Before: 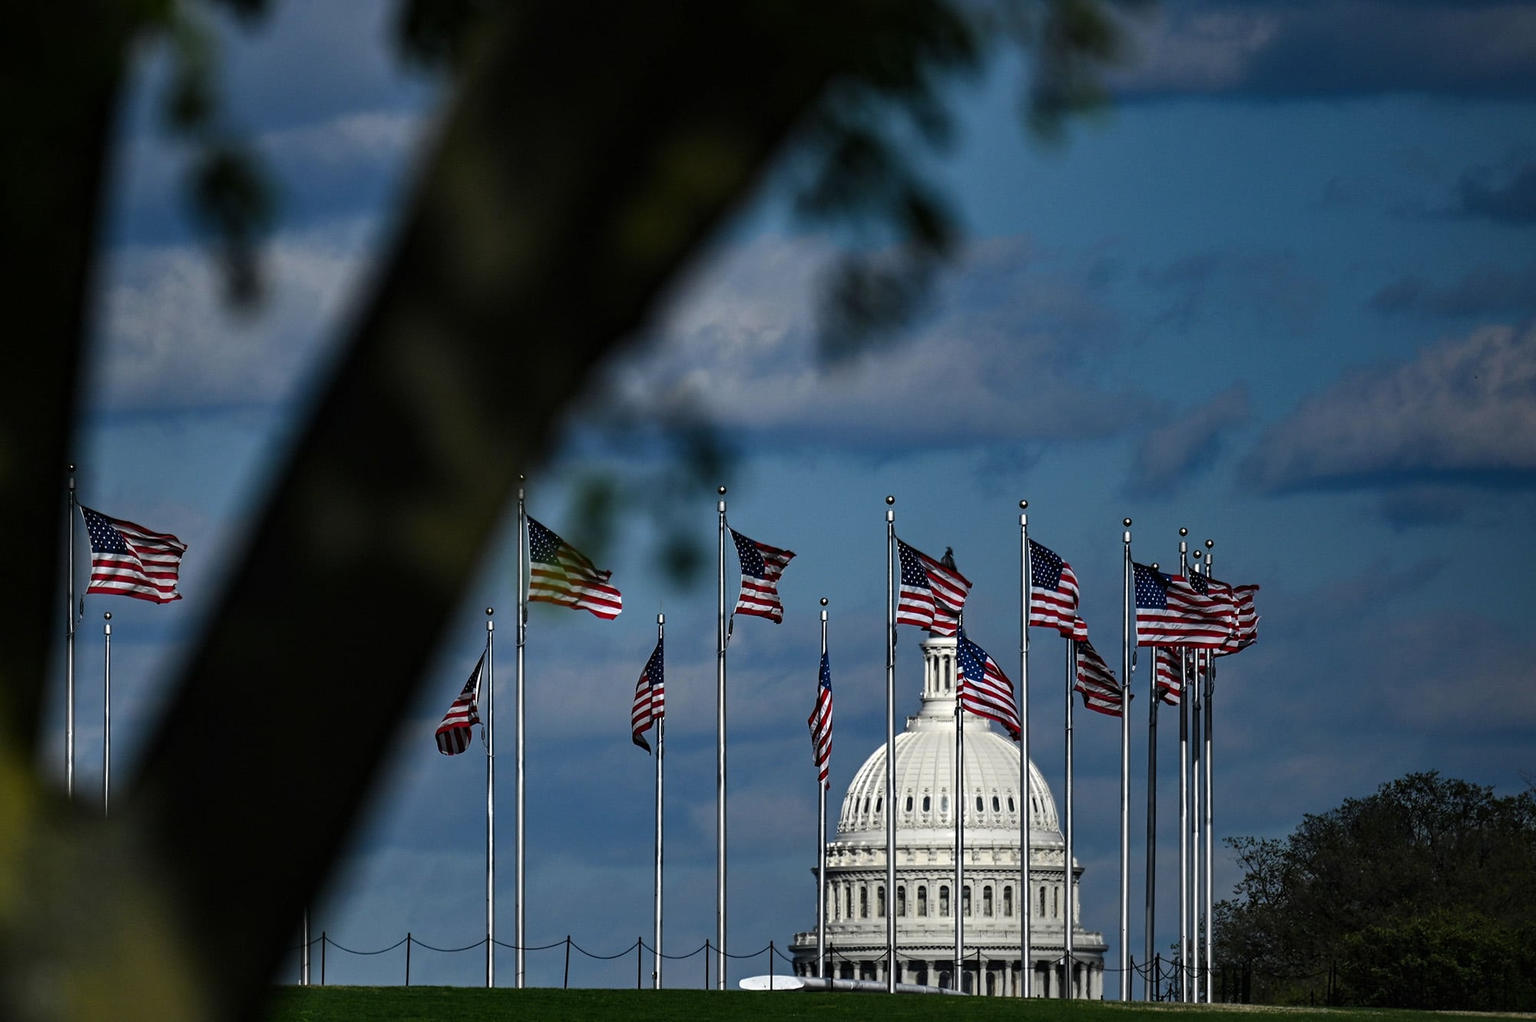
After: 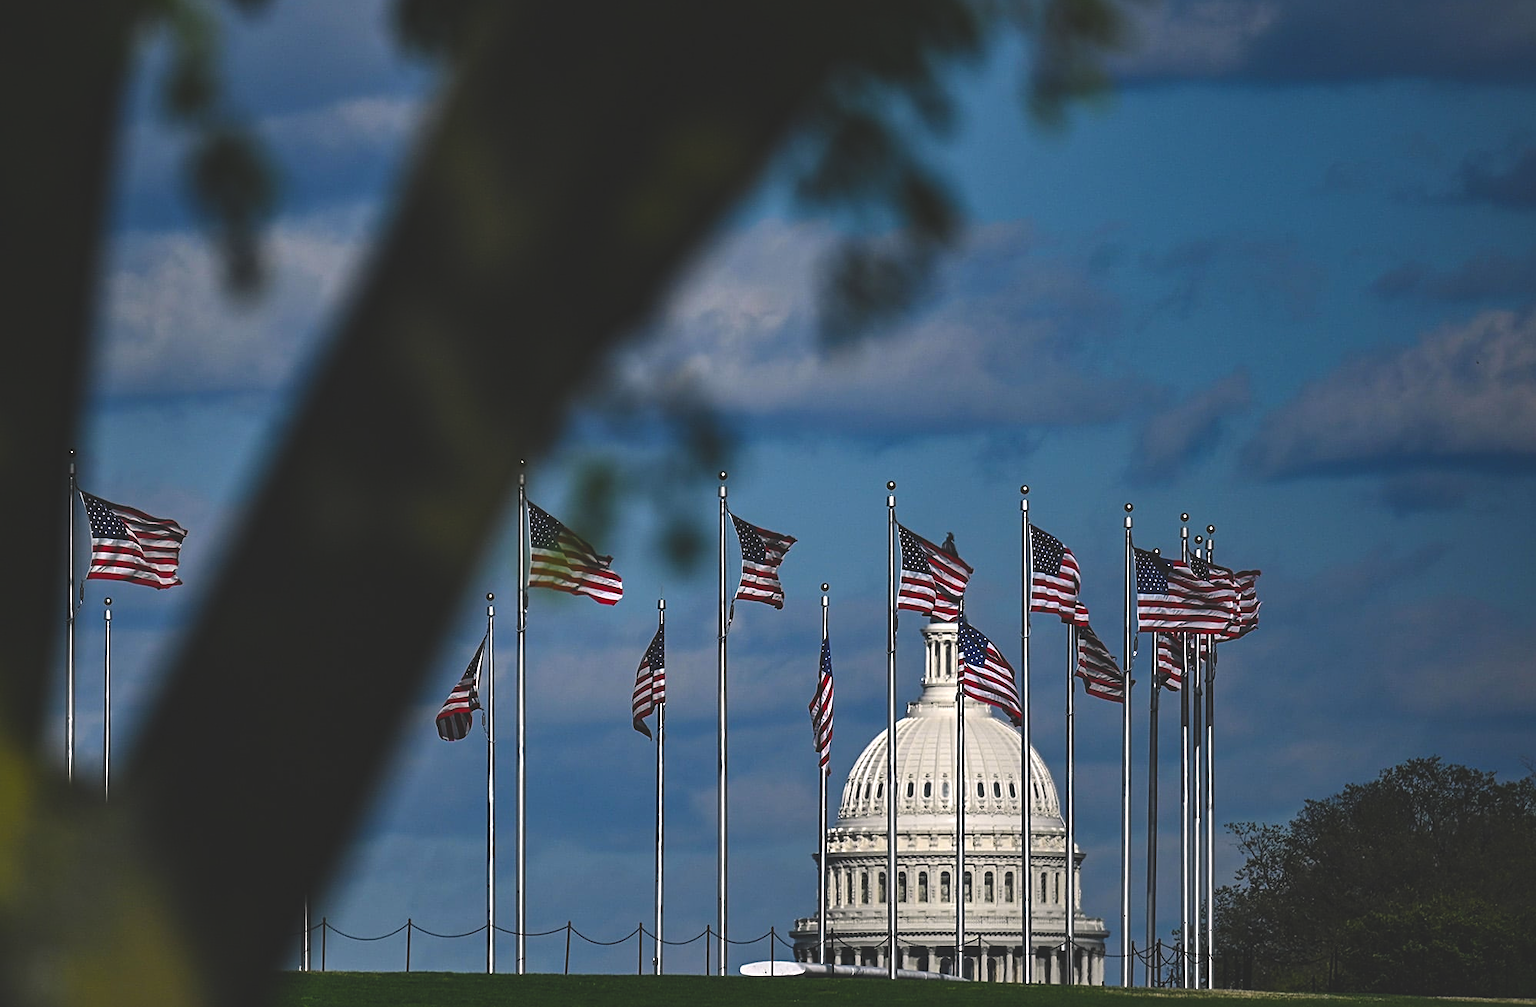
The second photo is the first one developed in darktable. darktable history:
crop: top 1.51%, right 0.083%
color balance rgb: highlights gain › chroma 0.898%, highlights gain › hue 27.32°, global offset › luminance 1.975%, perceptual saturation grading › global saturation 30.943%
sharpen: on, module defaults
